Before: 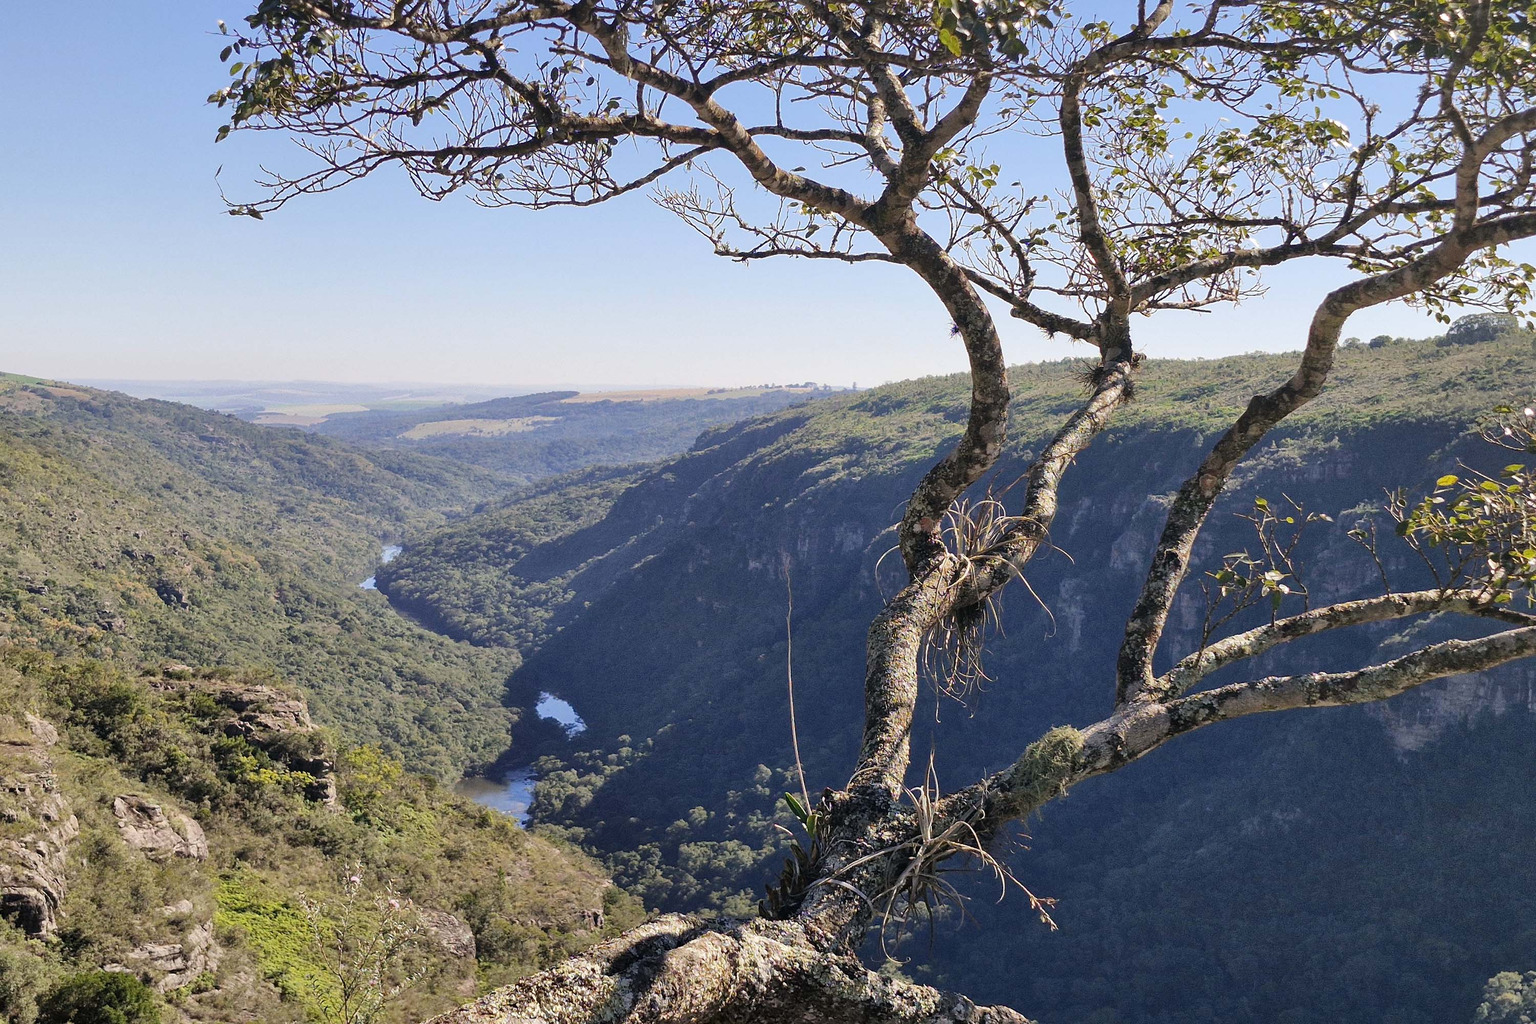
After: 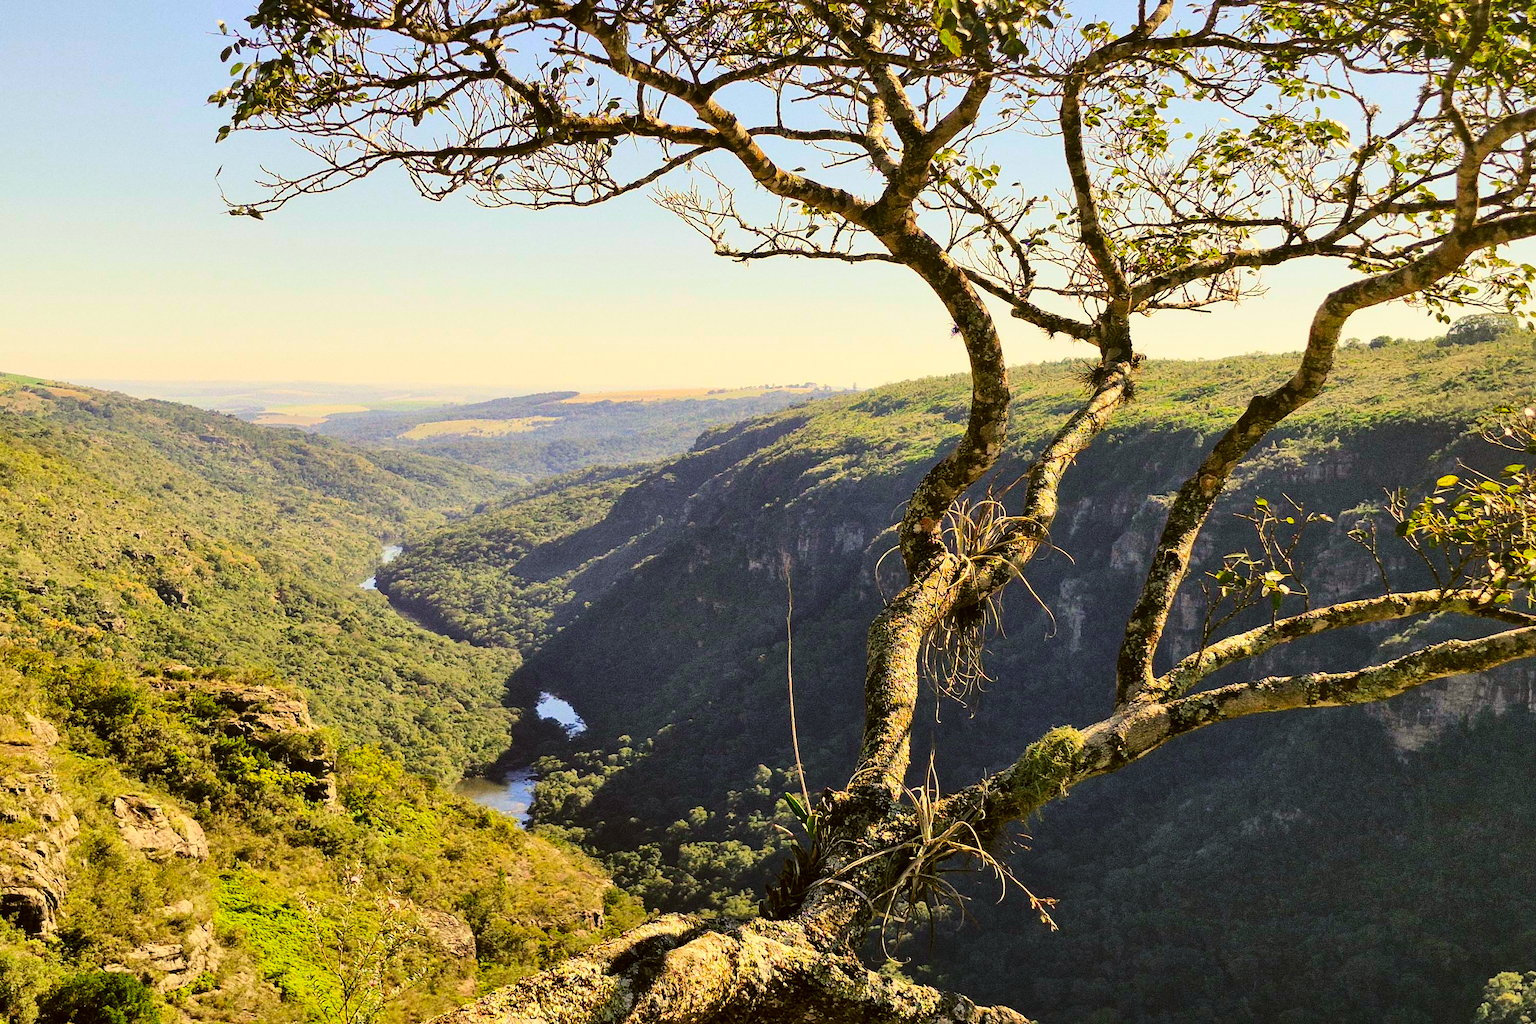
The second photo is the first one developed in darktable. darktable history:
grain: coarseness 0.09 ISO
tone curve: curves: ch0 [(0, 0) (0.004, 0.001) (0.133, 0.112) (0.325, 0.362) (0.832, 0.893) (1, 1)], color space Lab, linked channels, preserve colors none
color correction: highlights a* 0.162, highlights b* 29.53, shadows a* -0.162, shadows b* 21.09
contrast brightness saturation: contrast 0.16, saturation 0.32
